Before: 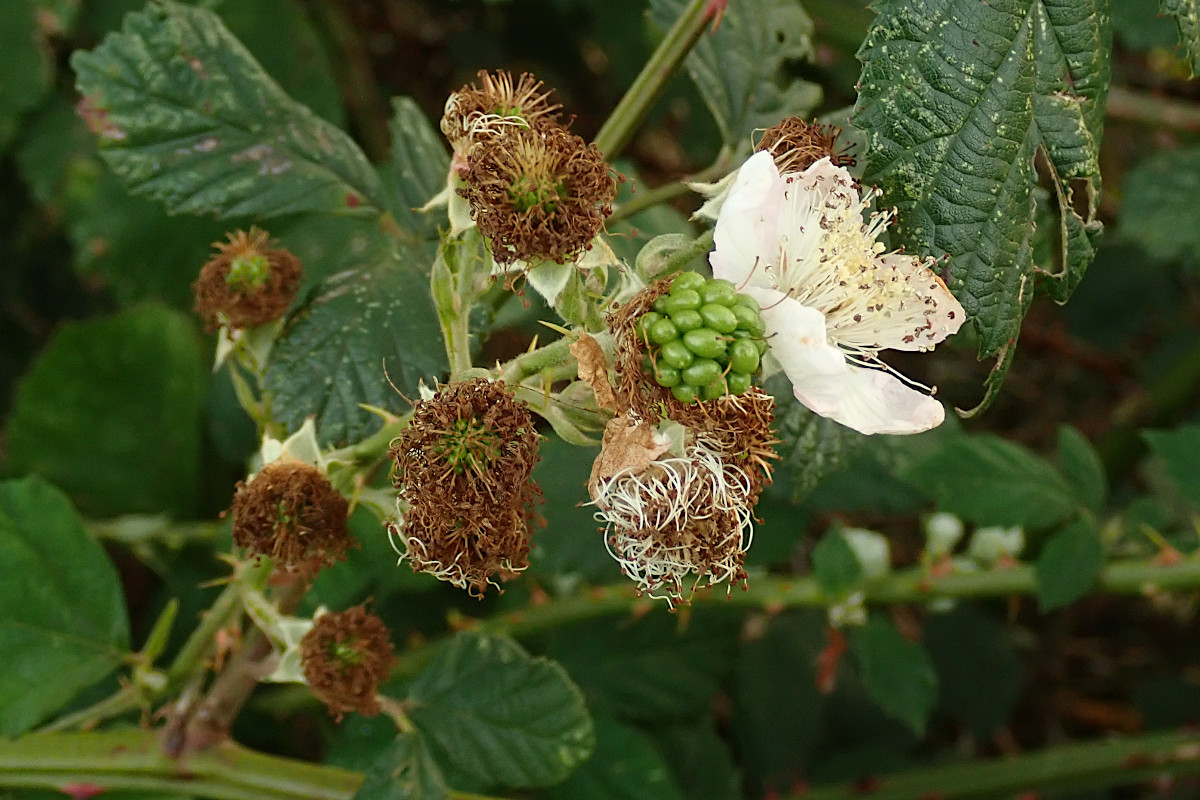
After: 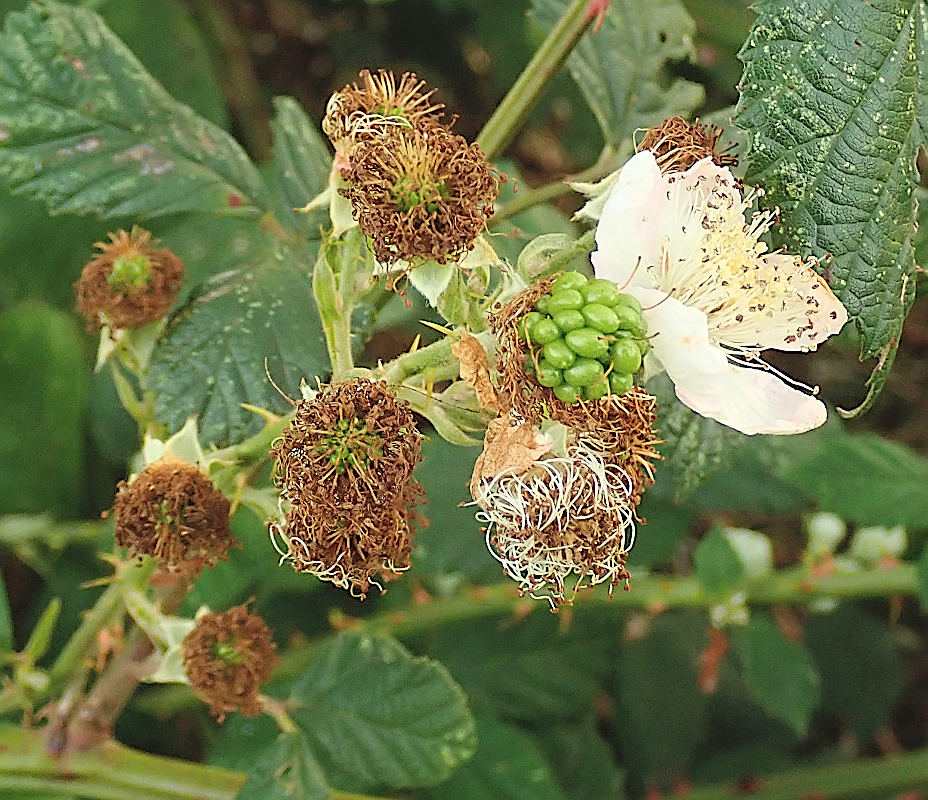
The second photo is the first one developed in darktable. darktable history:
crop: left 9.9%, right 12.715%
contrast brightness saturation: contrast 0.103, brightness 0.298, saturation 0.143
sharpen: radius 1.417, amount 1.246, threshold 0.623
